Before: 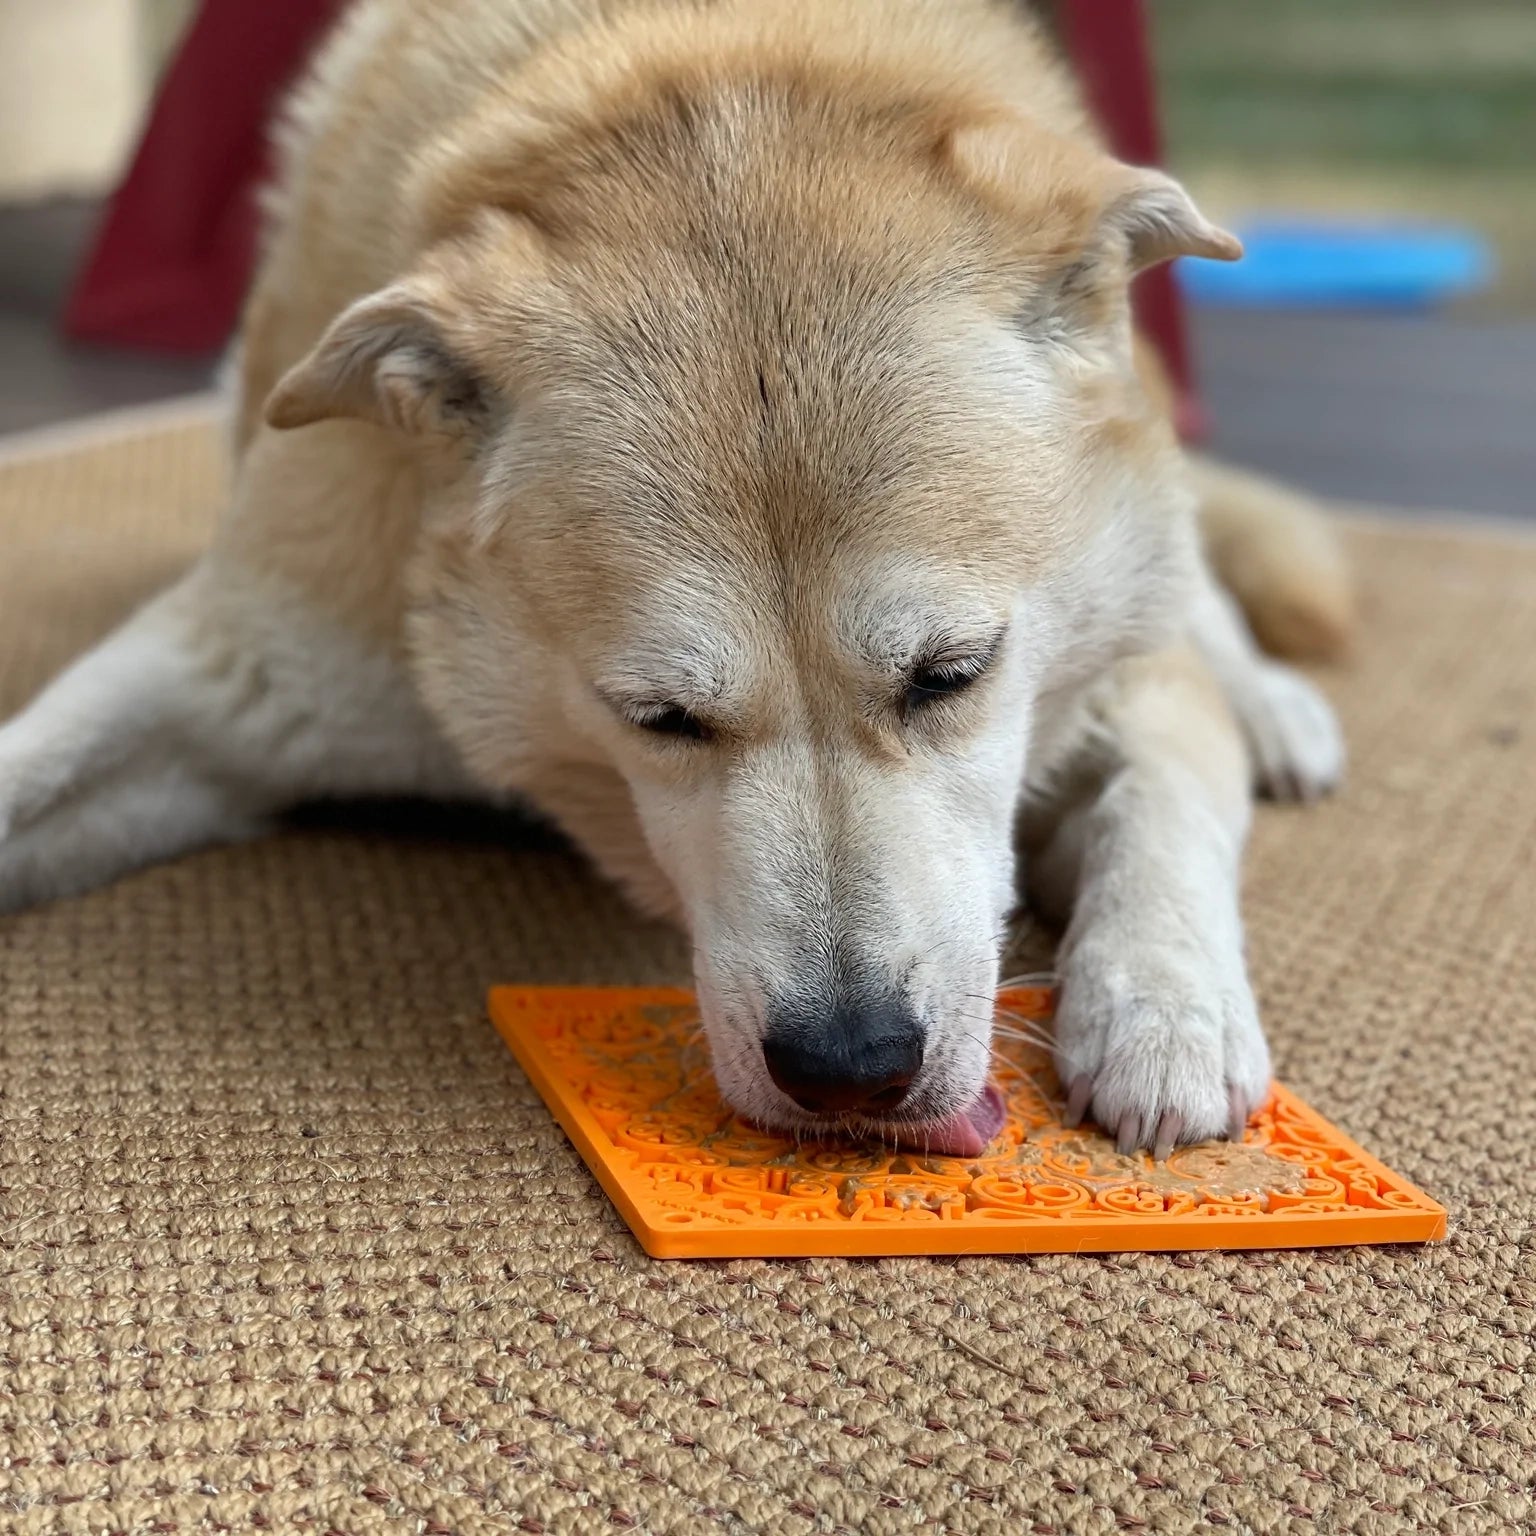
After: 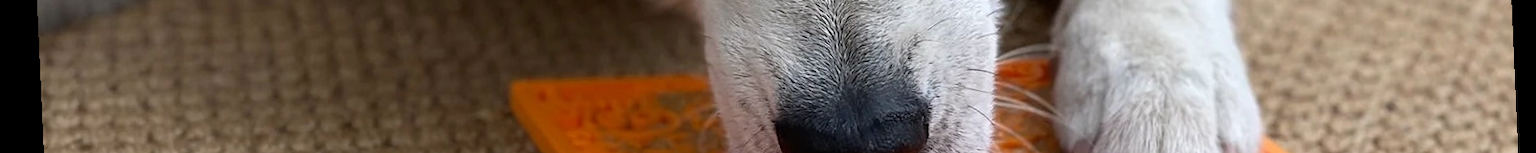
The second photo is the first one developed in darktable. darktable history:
crop and rotate: top 59.084%, bottom 30.916%
white balance: red 1.004, blue 1.024
rotate and perspective: rotation -2.56°, automatic cropping off
